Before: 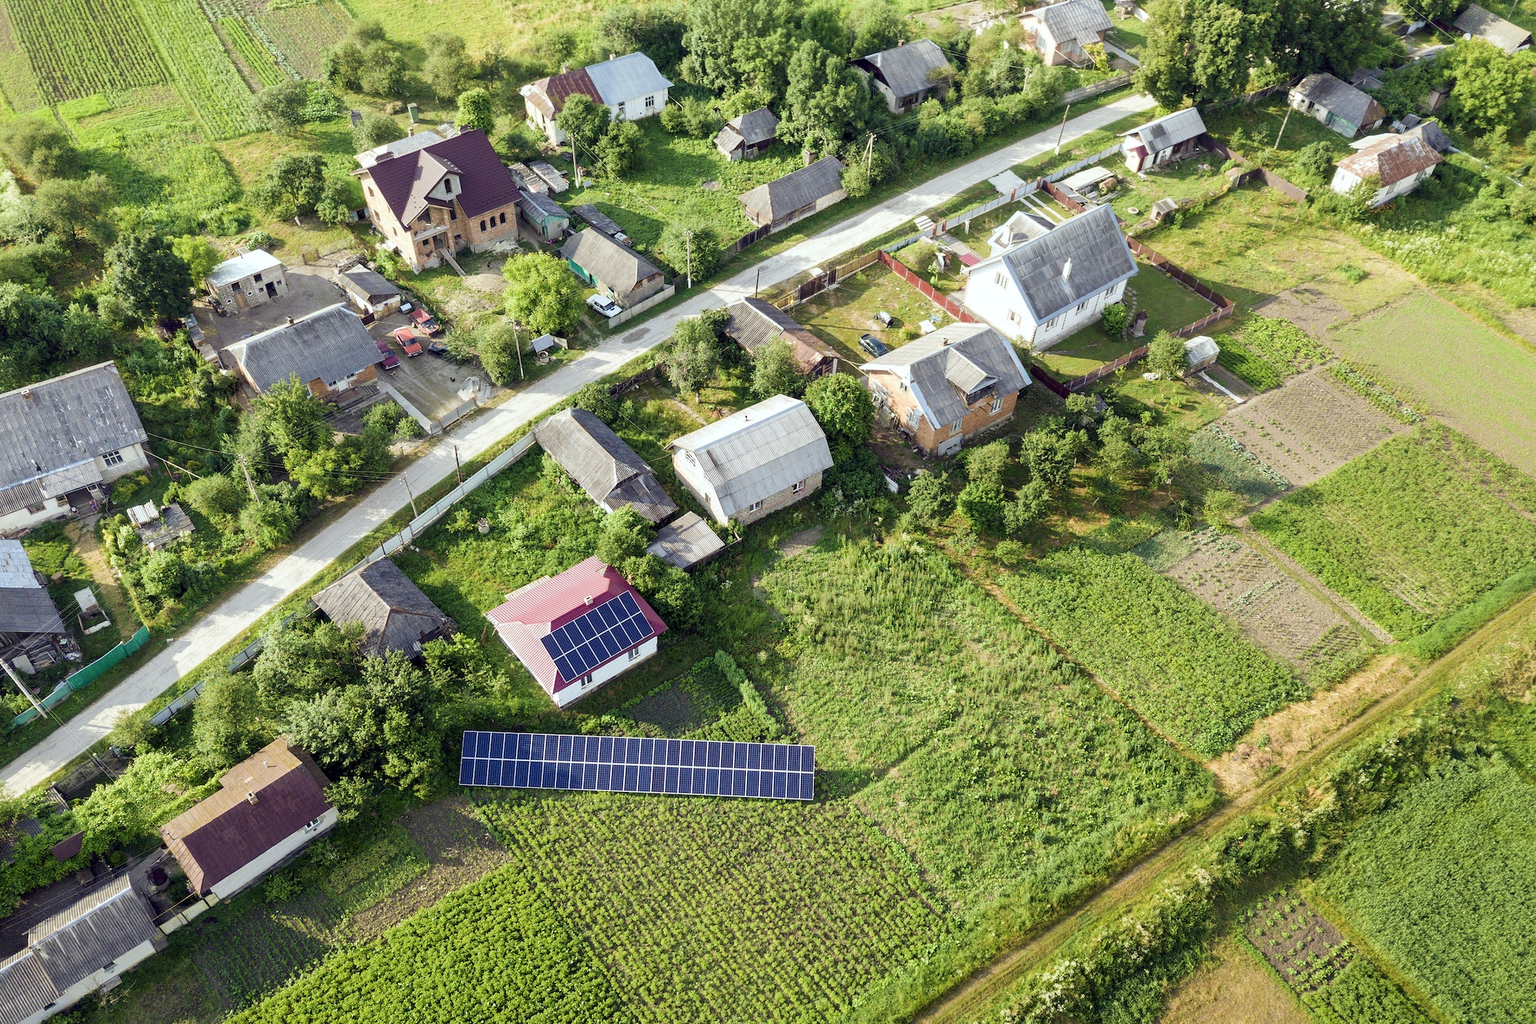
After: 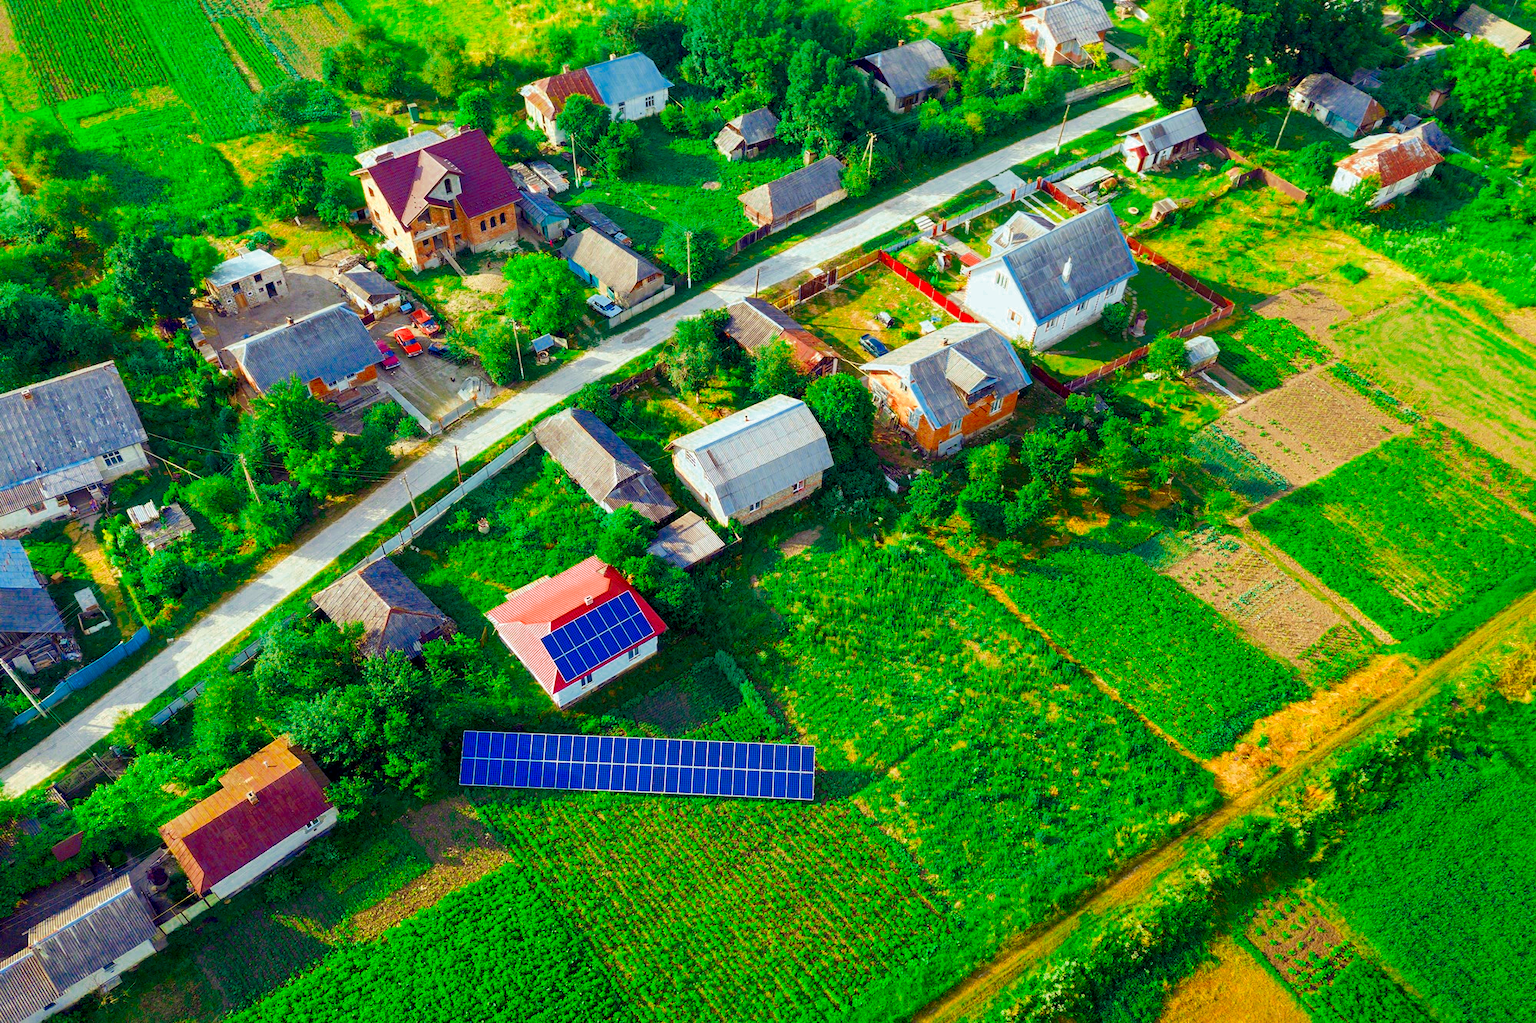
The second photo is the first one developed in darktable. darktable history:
color correction: highlights b* -0.007, saturation 2.99
color zones: curves: ch0 [(0, 0.5) (0.125, 0.4) (0.25, 0.5) (0.375, 0.4) (0.5, 0.4) (0.625, 0.35) (0.75, 0.35) (0.875, 0.5)]; ch1 [(0, 0.35) (0.125, 0.45) (0.25, 0.35) (0.375, 0.35) (0.5, 0.35) (0.625, 0.35) (0.75, 0.45) (0.875, 0.35)]; ch2 [(0, 0.6) (0.125, 0.5) (0.25, 0.5) (0.375, 0.6) (0.5, 0.6) (0.625, 0.5) (0.75, 0.5) (0.875, 0.5)]
